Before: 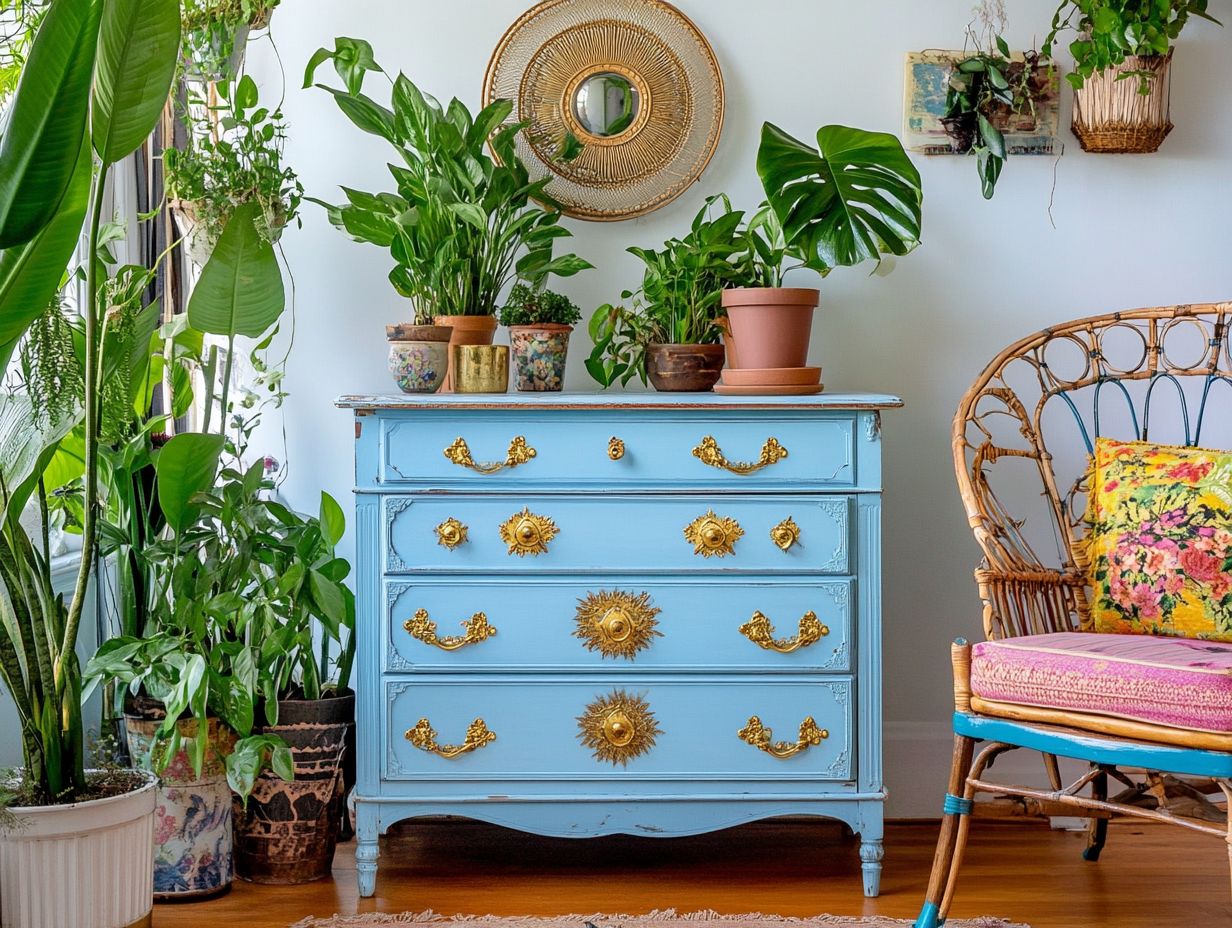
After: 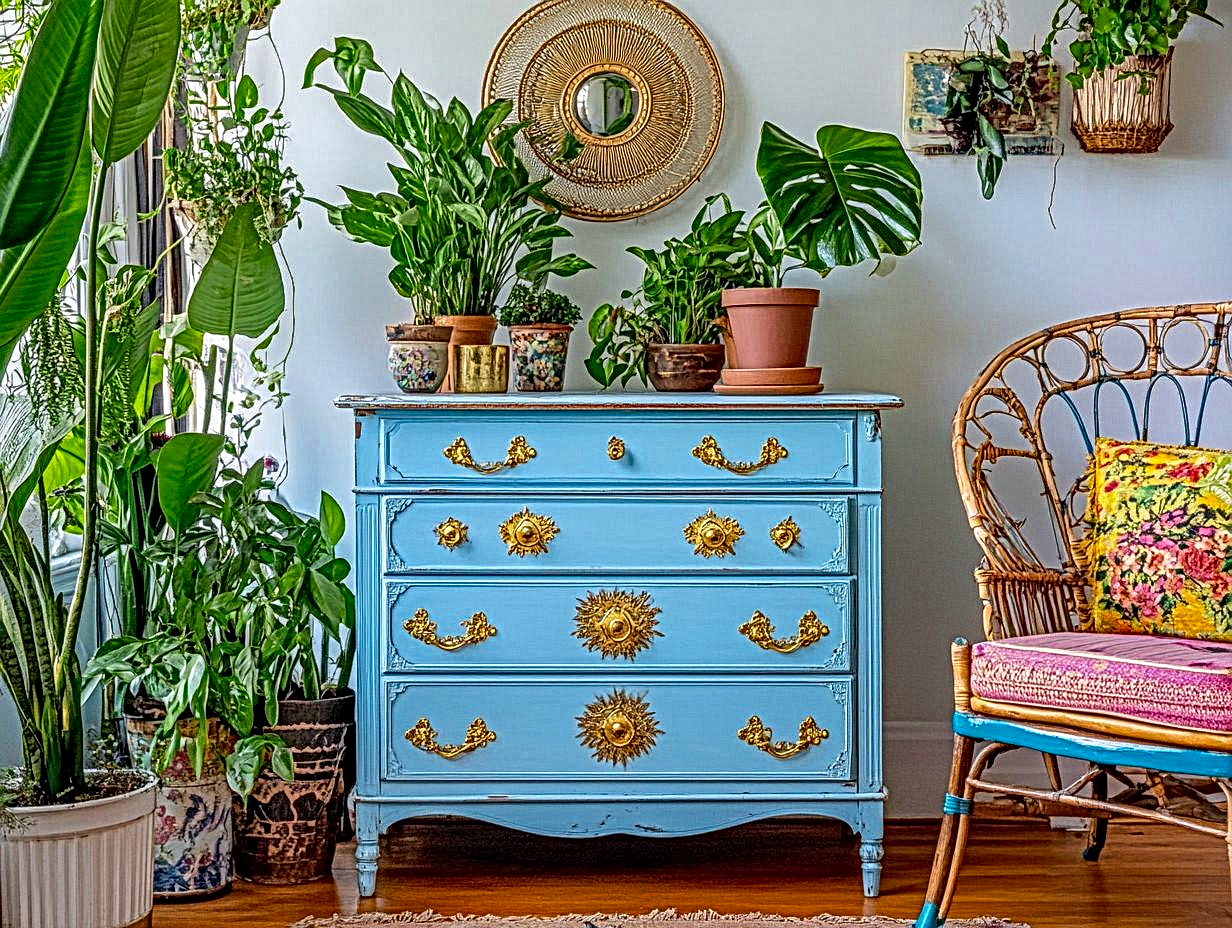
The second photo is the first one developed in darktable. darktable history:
contrast brightness saturation: contrast 0.04, saturation 0.16
haze removal: compatibility mode true, adaptive false
exposure: exposure -0.153 EV, compensate highlight preservation false
local contrast: mode bilateral grid, contrast 20, coarseness 3, detail 300%, midtone range 0.2
shadows and highlights: shadows 20.55, highlights -20.99, soften with gaussian
